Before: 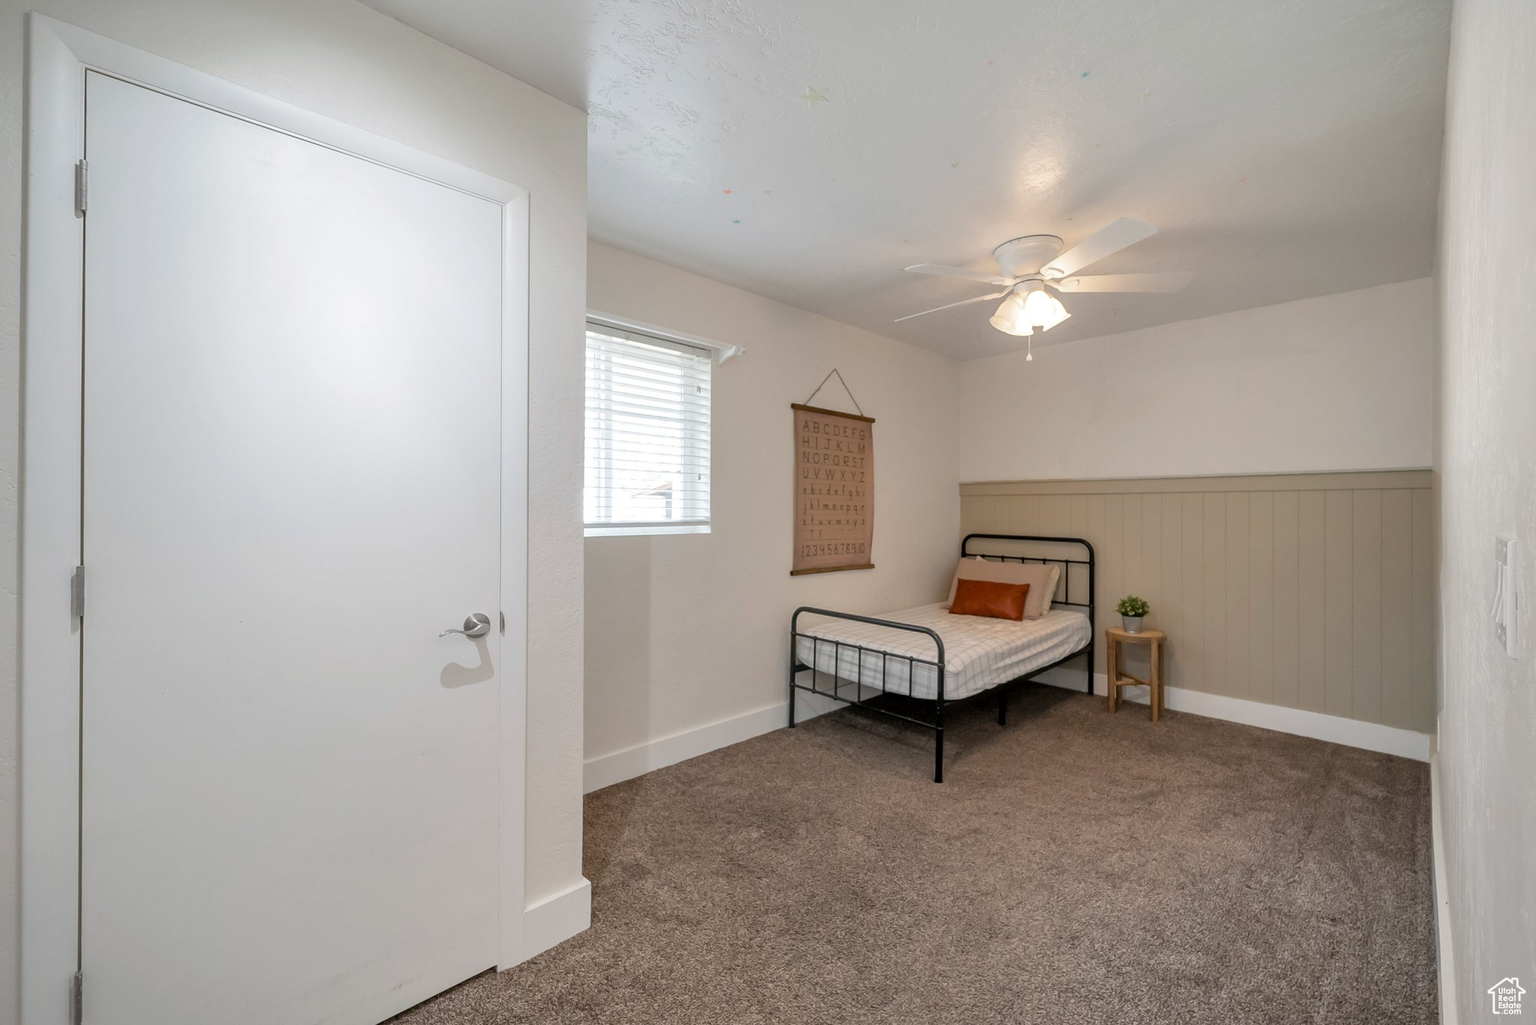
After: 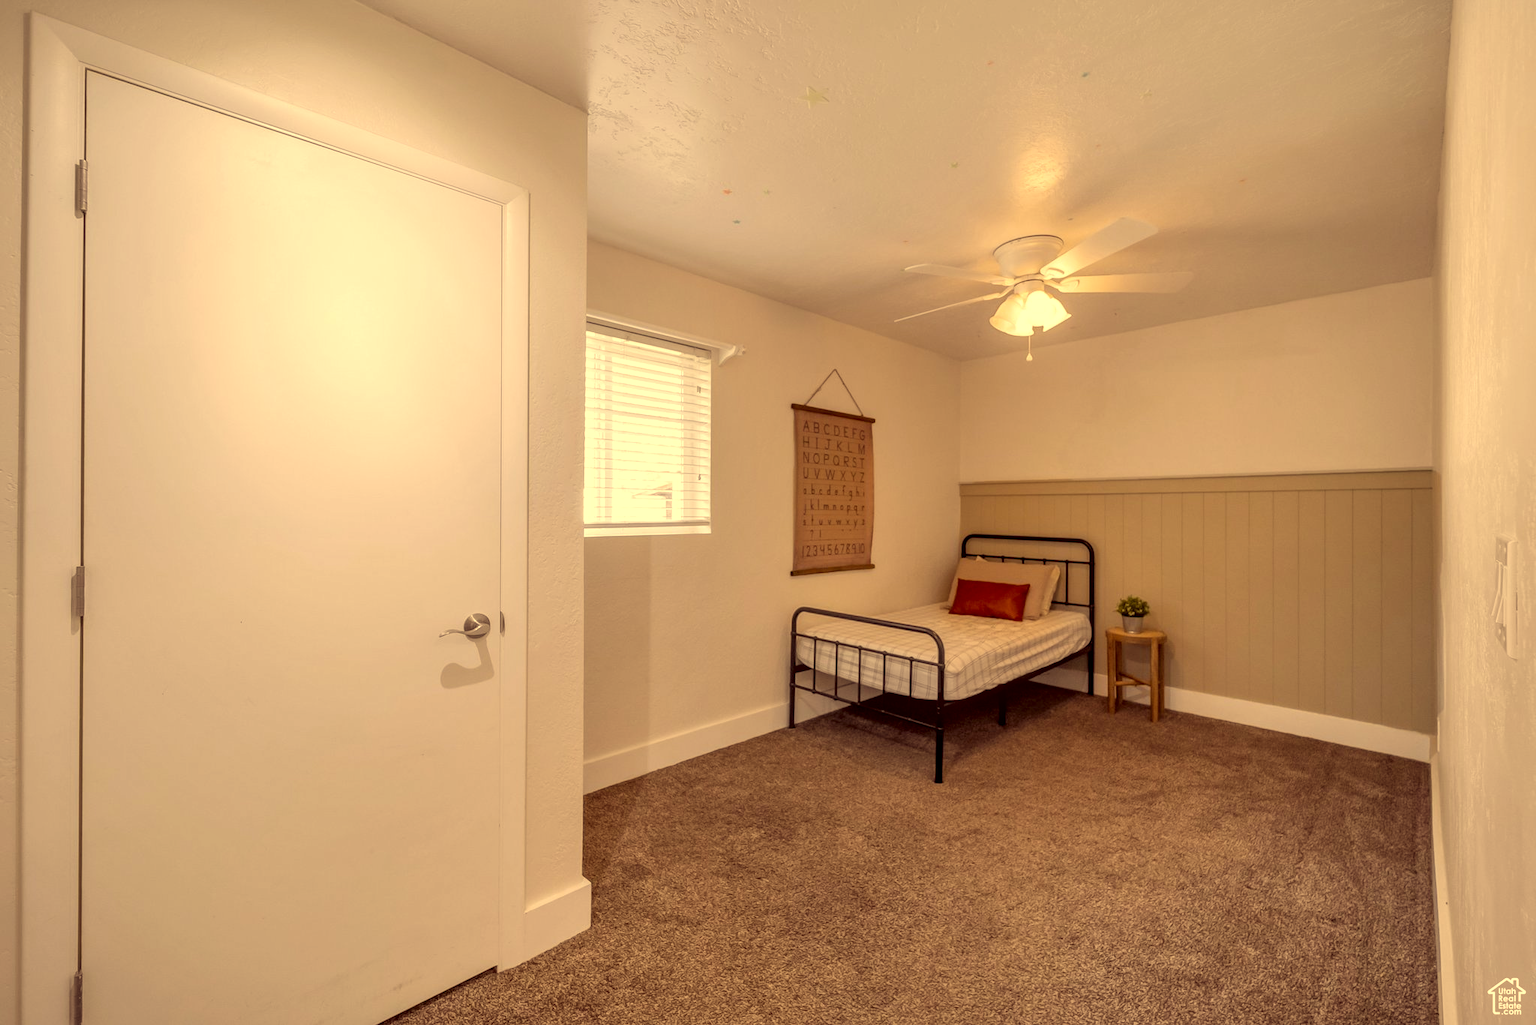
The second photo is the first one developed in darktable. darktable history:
tone equalizer: edges refinement/feathering 500, mask exposure compensation -1.57 EV, preserve details no
color correction: highlights a* 9.74, highlights b* 39.18, shadows a* 14.82, shadows b* 3.43
local contrast: on, module defaults
